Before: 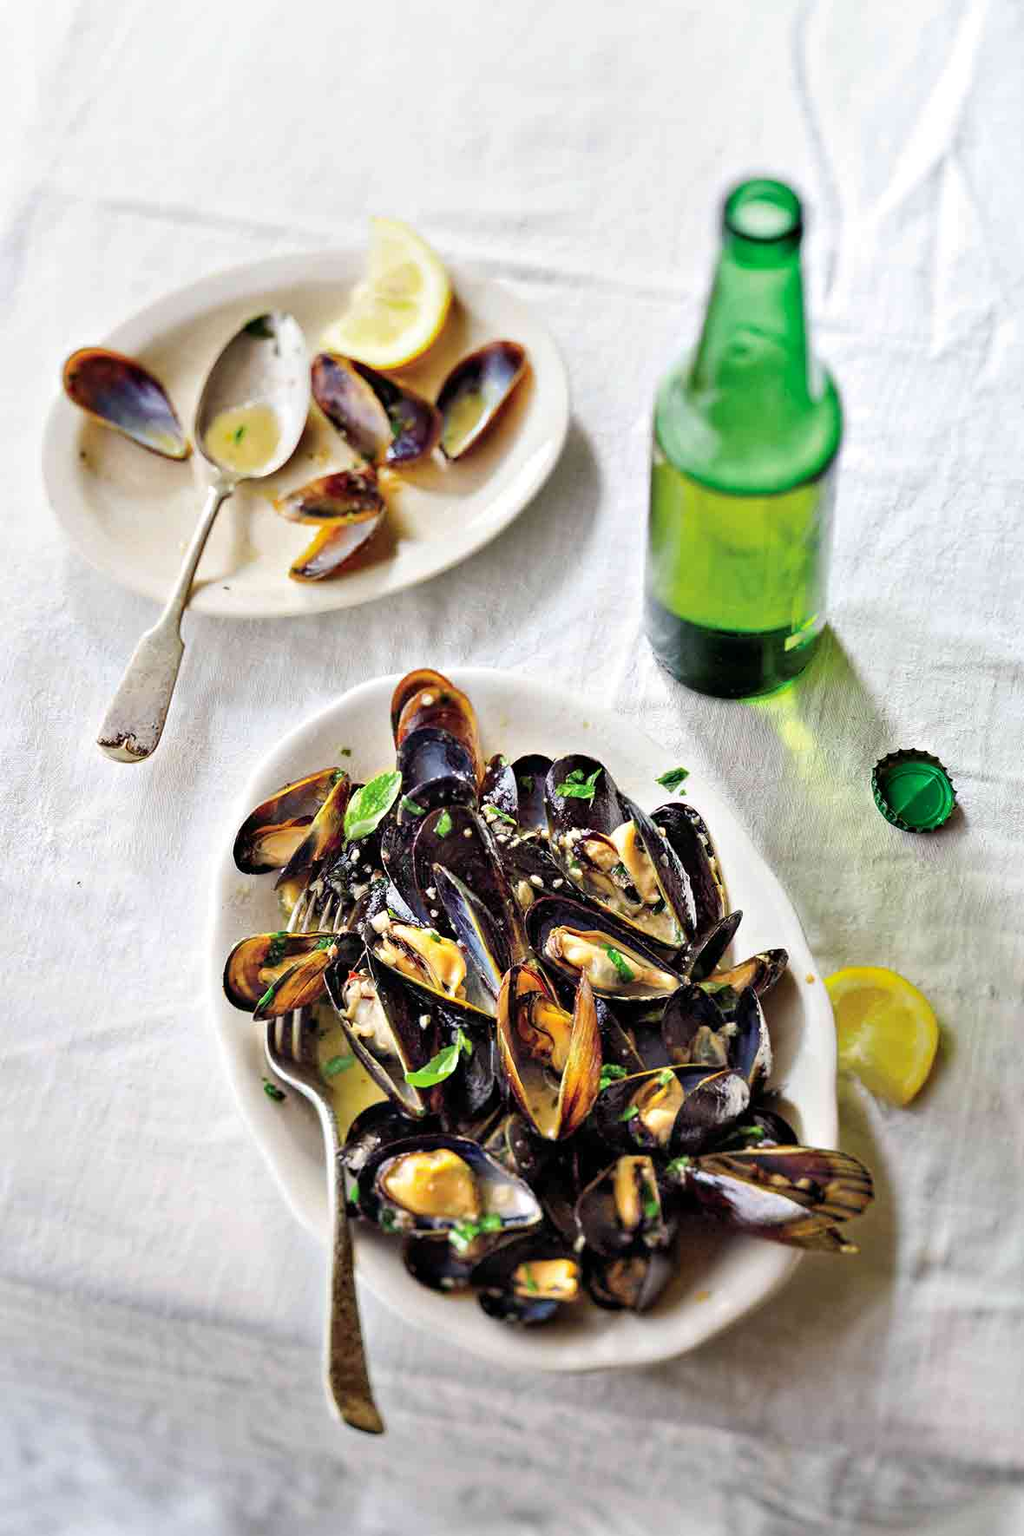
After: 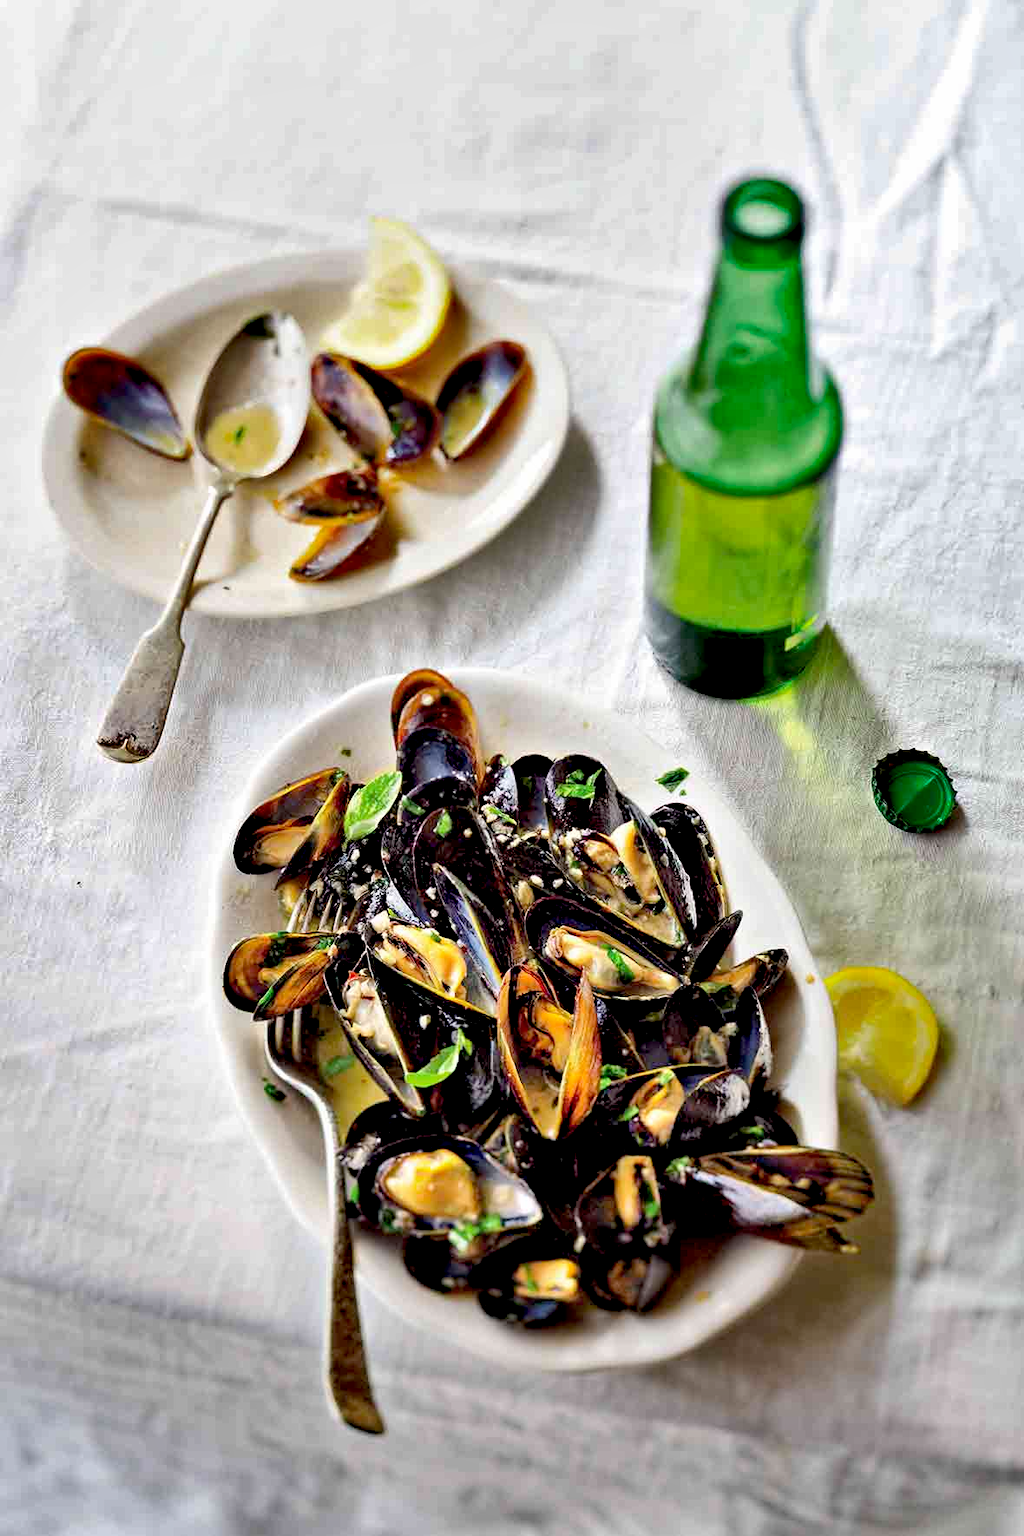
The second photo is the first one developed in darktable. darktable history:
shadows and highlights: low approximation 0.01, soften with gaussian
exposure: black level correction 0.017, exposure -0.007 EV, compensate exposure bias true, compensate highlight preservation false
